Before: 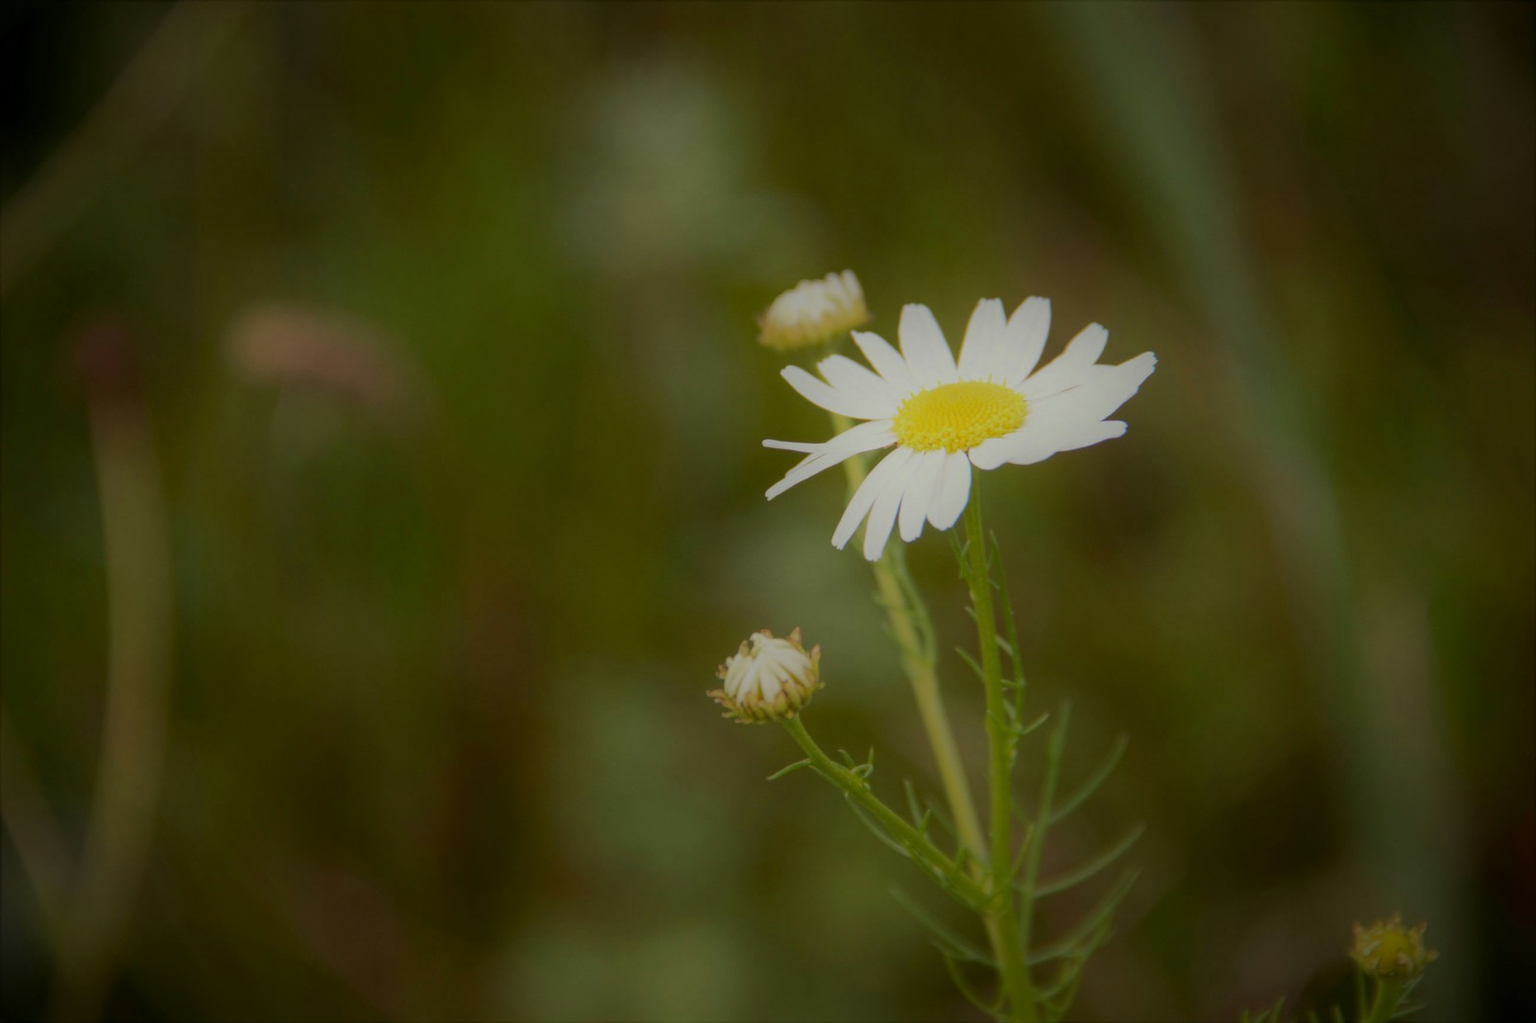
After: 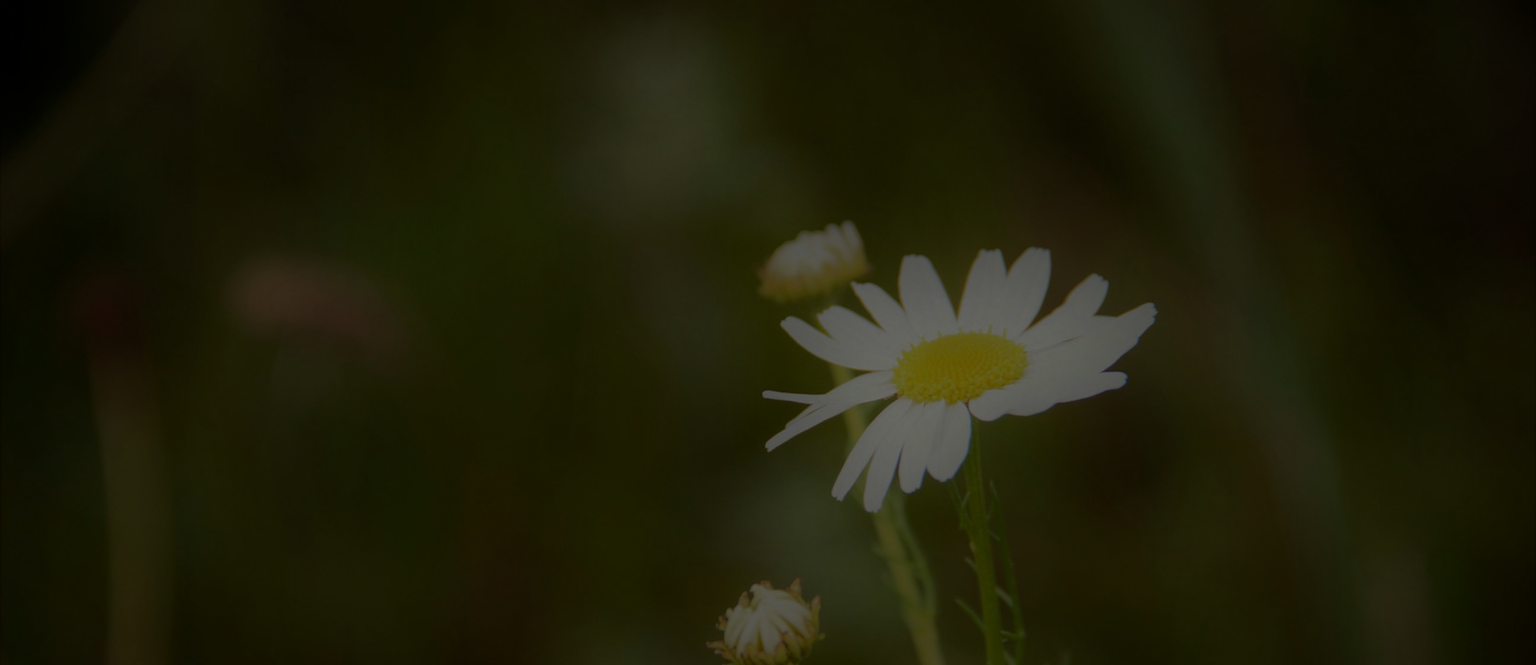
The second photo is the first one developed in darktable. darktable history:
crop and rotate: top 4.97%, bottom 29.999%
tone equalizer: -8 EV -1.99 EV, -7 EV -1.98 EV, -6 EV -1.99 EV, -5 EV -2 EV, -4 EV -1.98 EV, -3 EV -1.99 EV, -2 EV -2 EV, -1 EV -1.61 EV, +0 EV -1.98 EV, edges refinement/feathering 500, mask exposure compensation -1.57 EV, preserve details no
